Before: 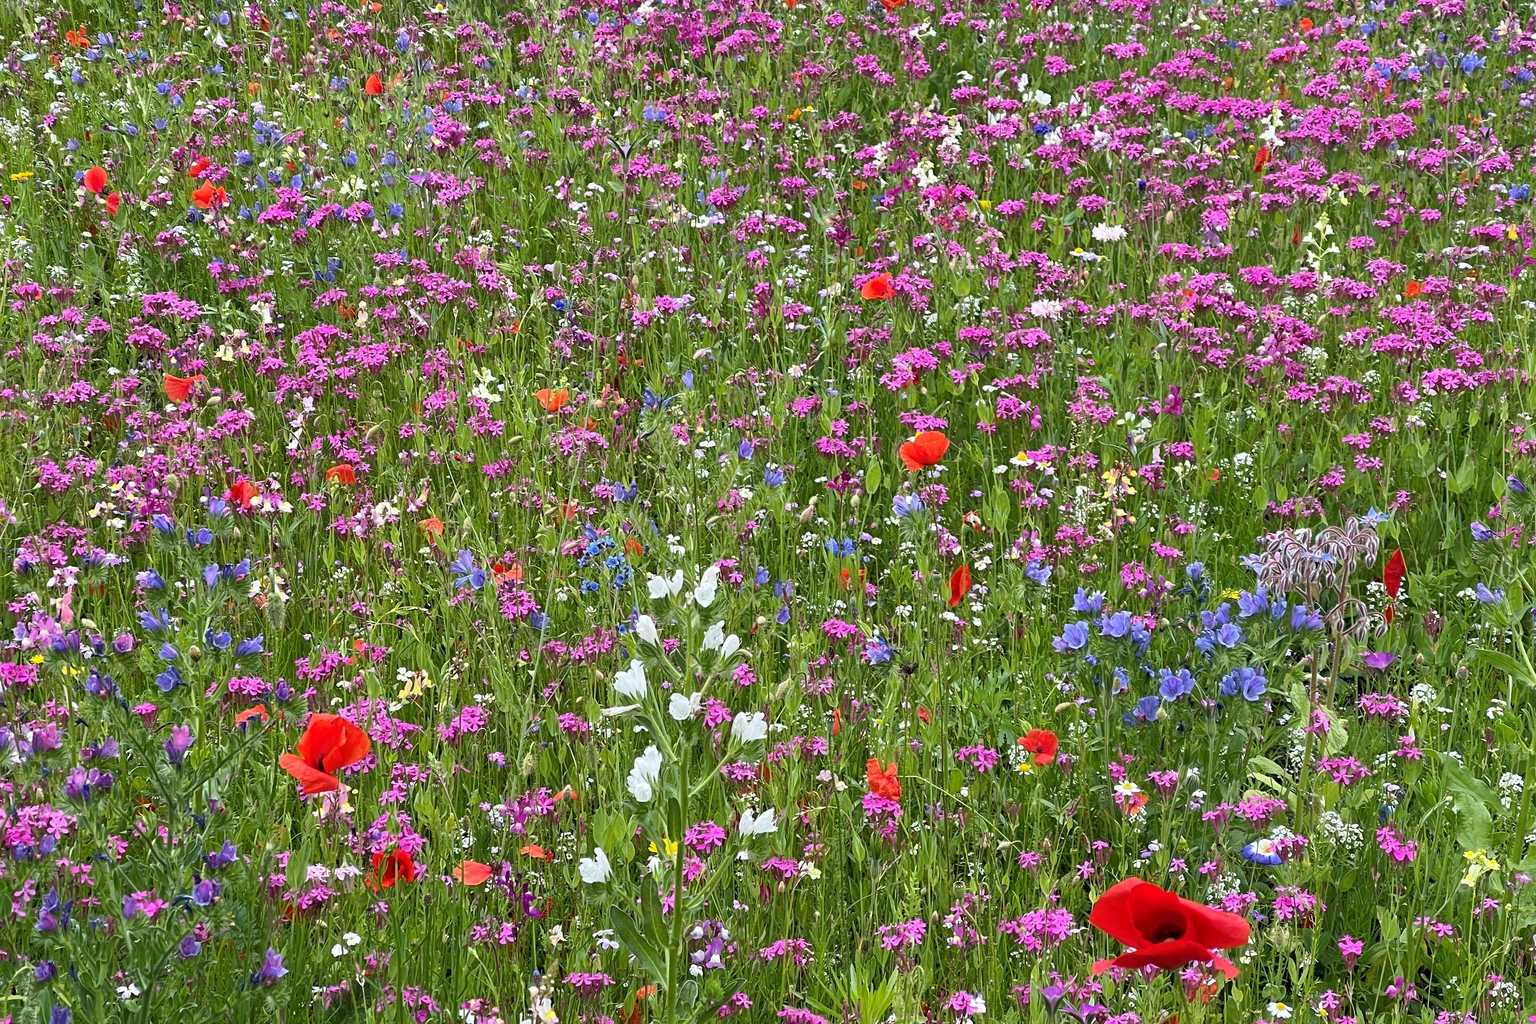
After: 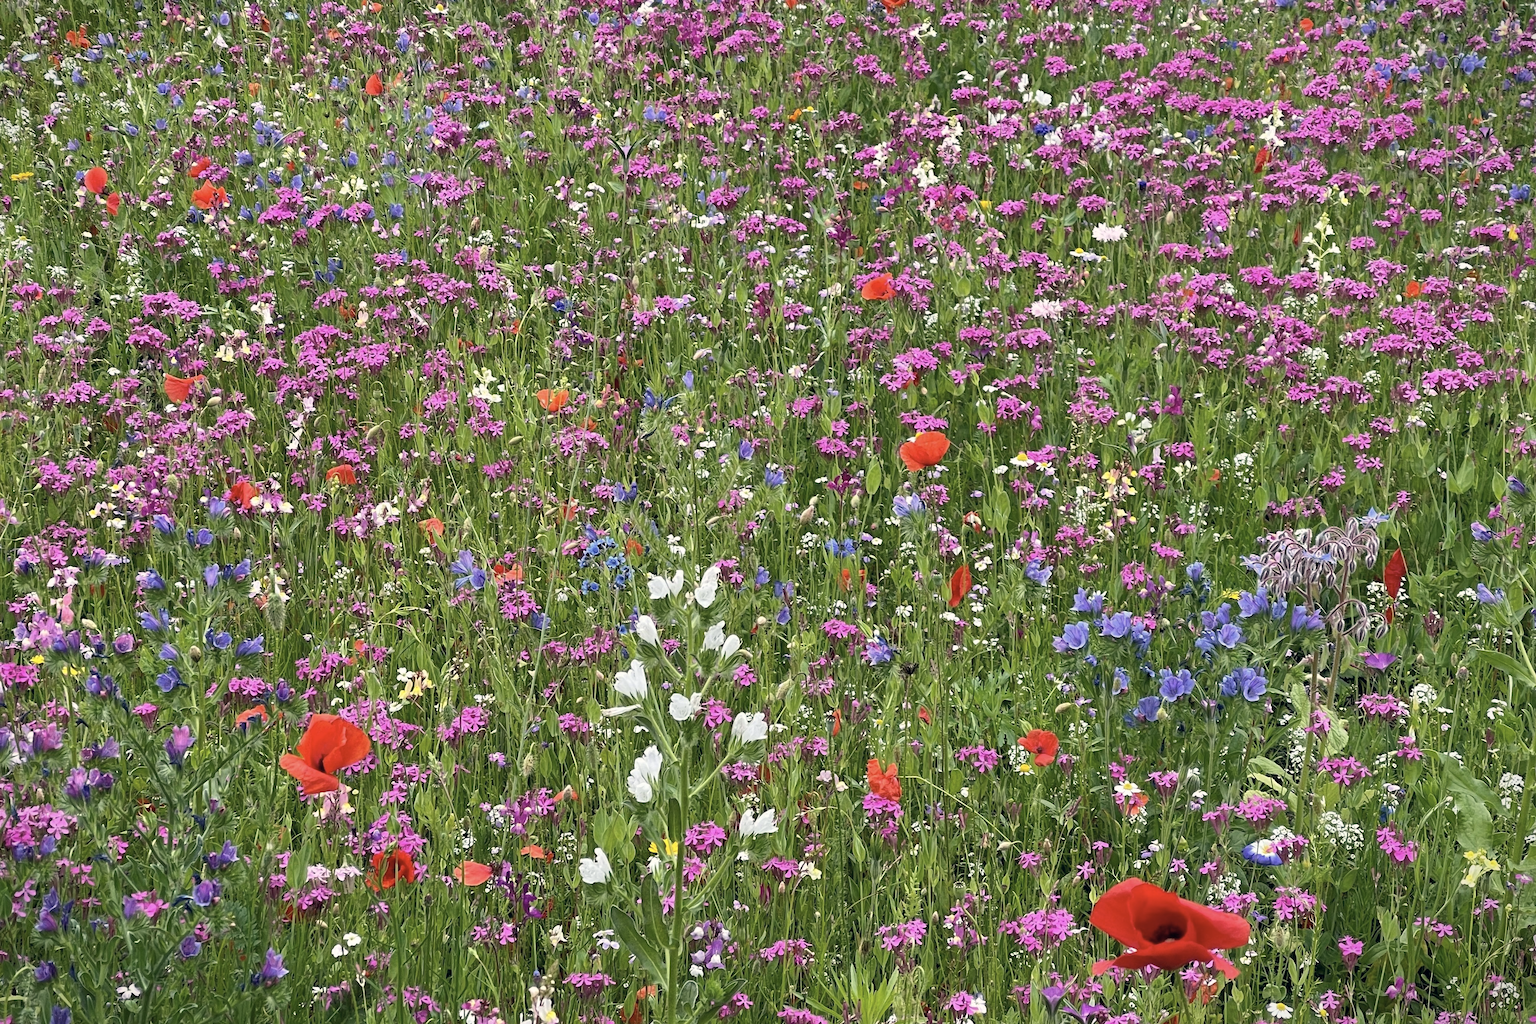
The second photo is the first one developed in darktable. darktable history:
color correction: highlights a* 2.75, highlights b* 5, shadows a* -2.04, shadows b* -4.84, saturation 0.8
vignetting: fall-off start 97.23%, saturation -0.024, center (-0.033, -0.042), width/height ratio 1.179, unbound false
exposure: compensate highlight preservation false
